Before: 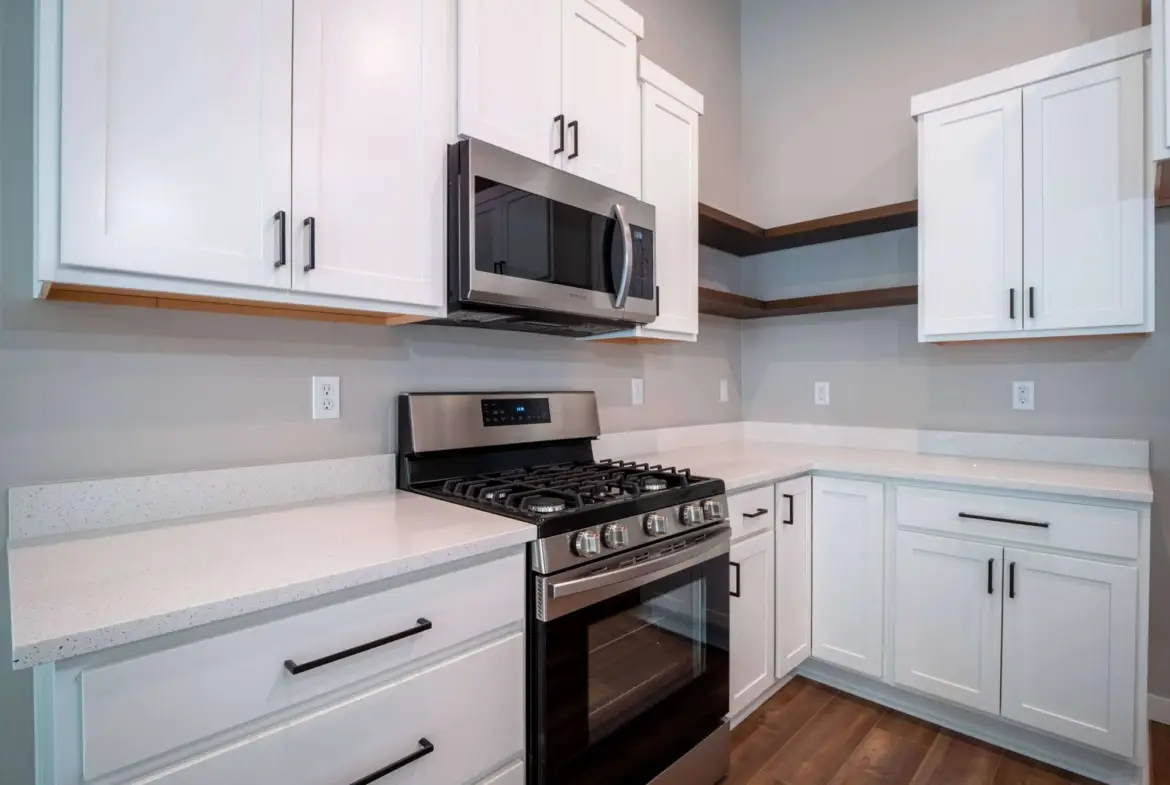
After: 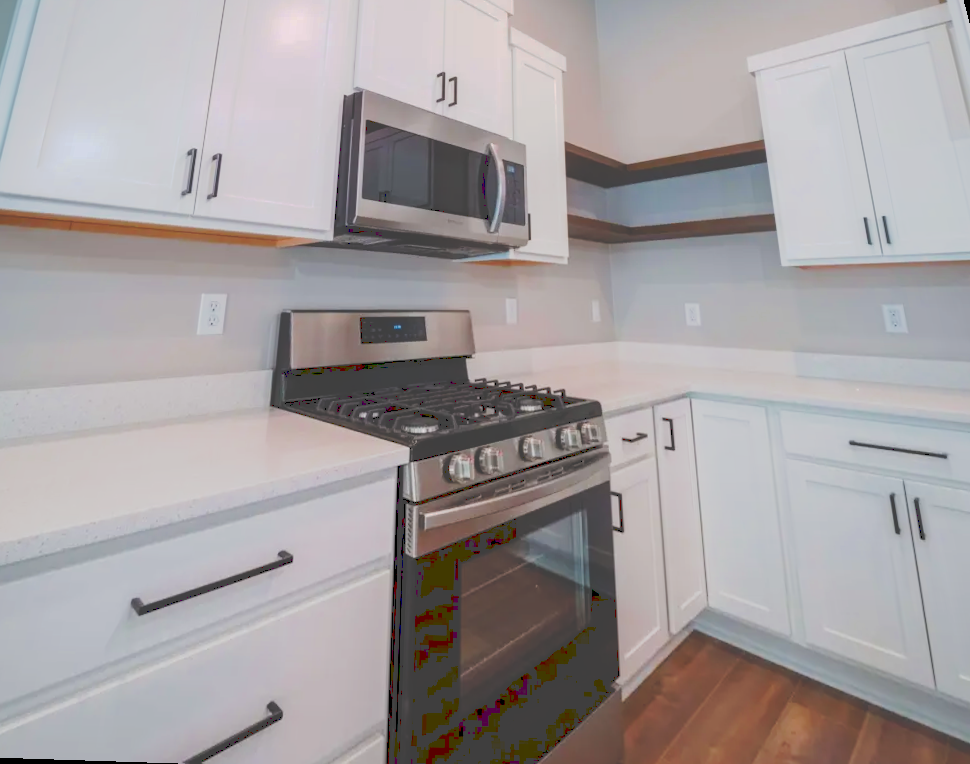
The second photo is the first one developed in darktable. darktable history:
rotate and perspective: rotation 0.72°, lens shift (vertical) -0.352, lens shift (horizontal) -0.051, crop left 0.152, crop right 0.859, crop top 0.019, crop bottom 0.964
tone curve: curves: ch0 [(0, 0) (0.003, 0.264) (0.011, 0.264) (0.025, 0.265) (0.044, 0.269) (0.069, 0.273) (0.1, 0.28) (0.136, 0.292) (0.177, 0.309) (0.224, 0.336) (0.277, 0.371) (0.335, 0.412) (0.399, 0.469) (0.468, 0.533) (0.543, 0.595) (0.623, 0.66) (0.709, 0.73) (0.801, 0.8) (0.898, 0.854) (1, 1)], preserve colors none
base curve: curves: ch0 [(0, 0) (0.235, 0.266) (0.503, 0.496) (0.786, 0.72) (1, 1)]
color zones: curves: ch0 [(0, 0.425) (0.143, 0.422) (0.286, 0.42) (0.429, 0.419) (0.571, 0.419) (0.714, 0.42) (0.857, 0.422) (1, 0.425)]; ch1 [(0, 0.666) (0.143, 0.669) (0.286, 0.671) (0.429, 0.67) (0.571, 0.67) (0.714, 0.67) (0.857, 0.67) (1, 0.666)]
